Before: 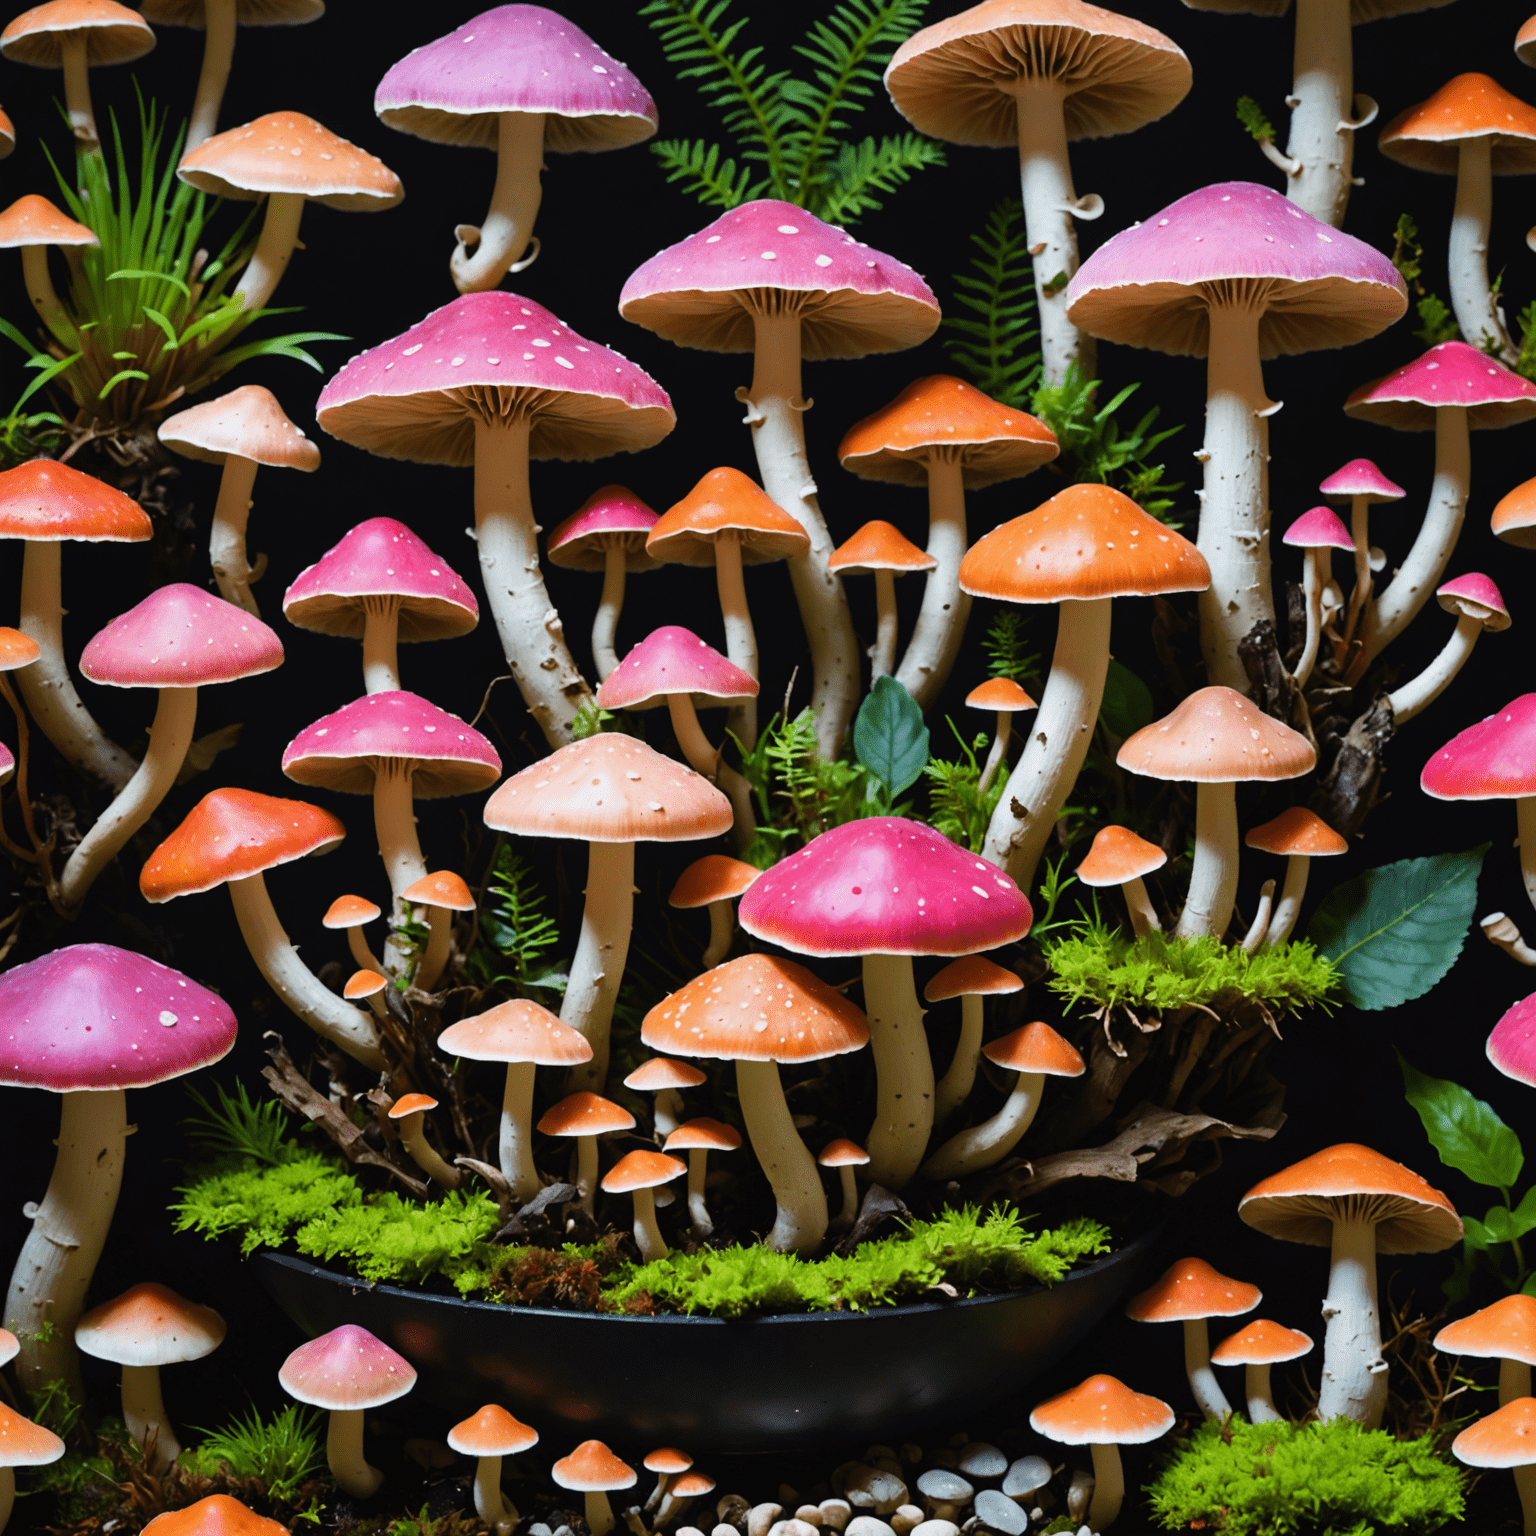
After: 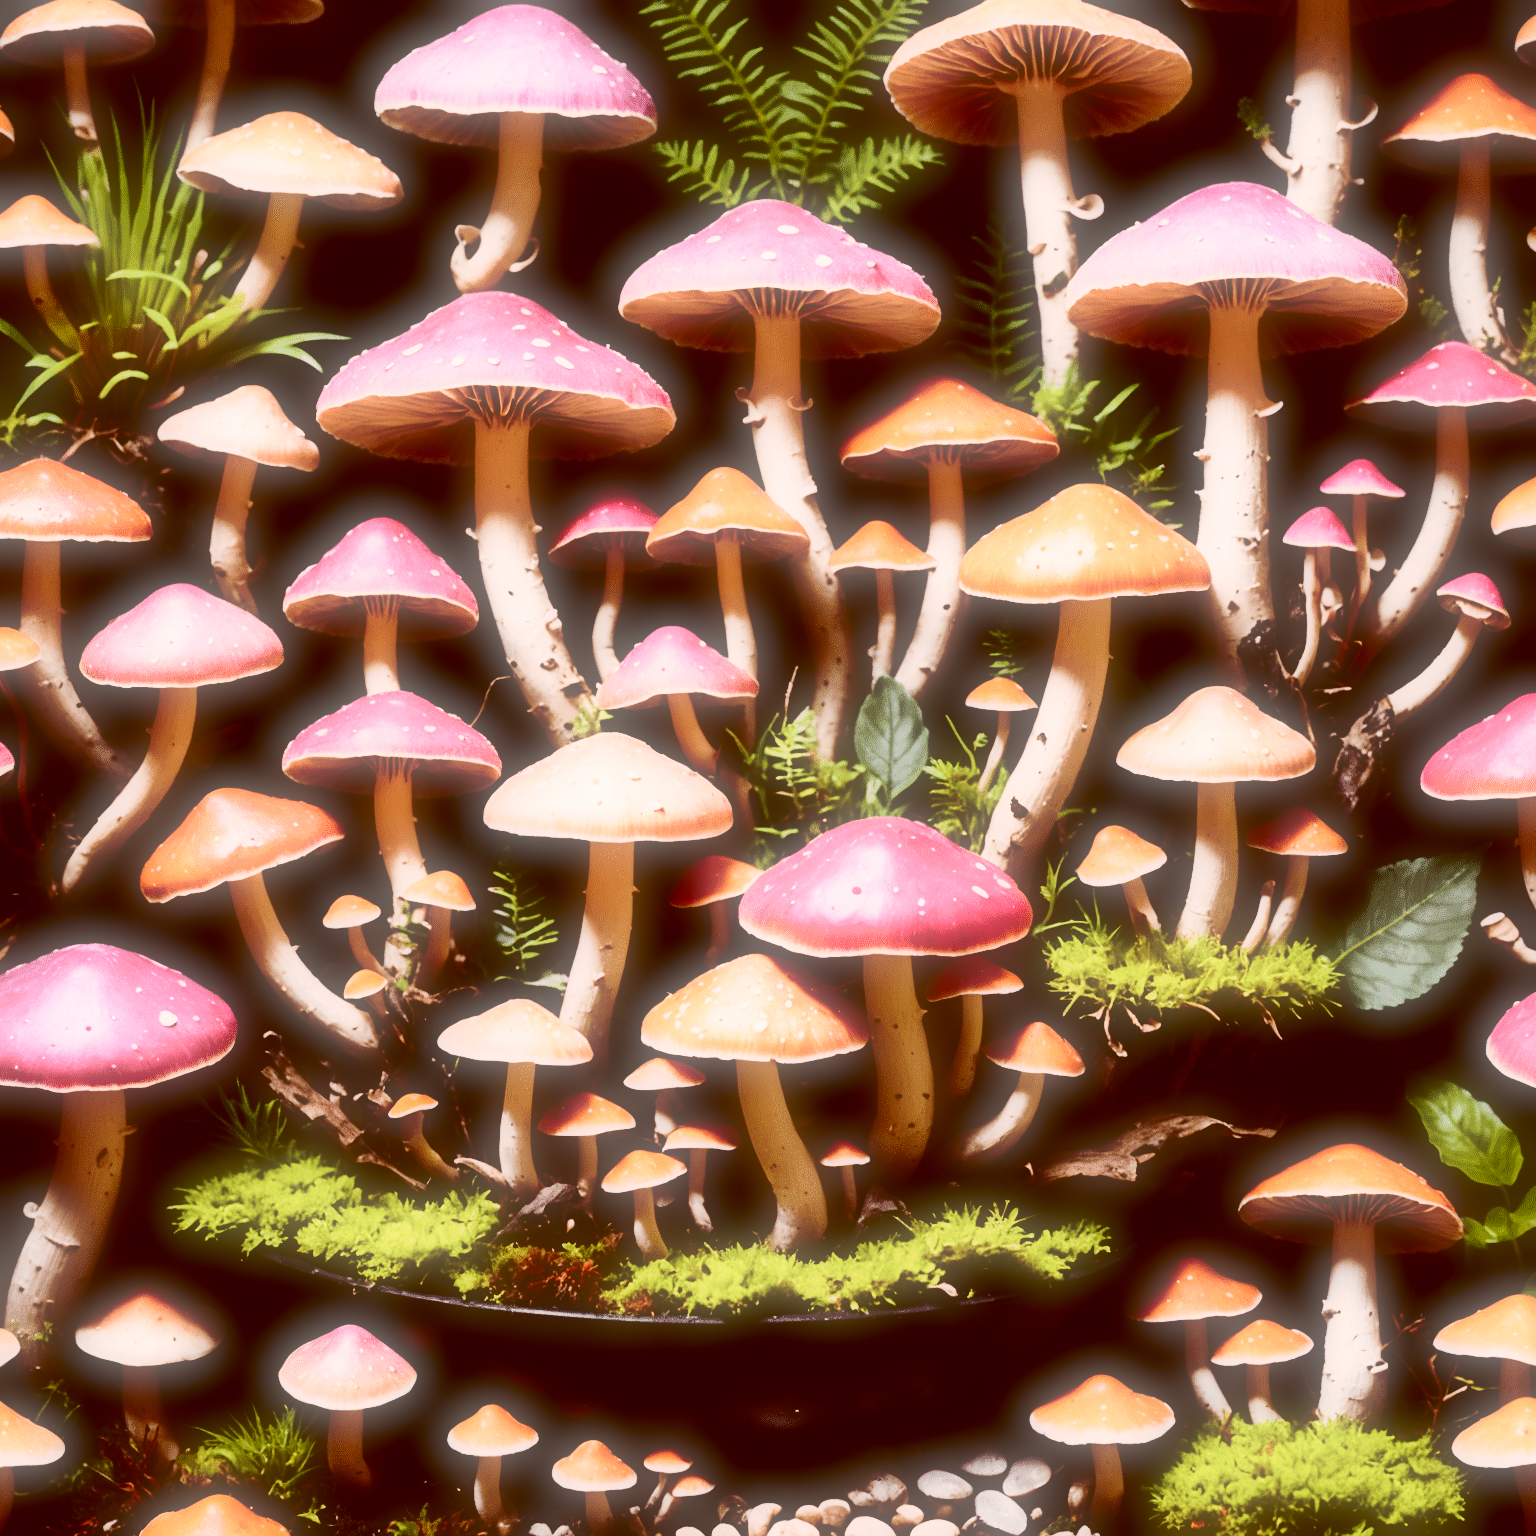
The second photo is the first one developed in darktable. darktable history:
base curve: curves: ch0 [(0, 0) (0.028, 0.03) (0.121, 0.232) (0.46, 0.748) (0.859, 0.968) (1, 1)], preserve colors none
color correction: highlights a* 9.03, highlights b* 8.71, shadows a* 40, shadows b* 40, saturation 0.8
contrast brightness saturation: contrast 0.28
soften: size 60.24%, saturation 65.46%, brightness 0.506 EV, mix 25.7%
